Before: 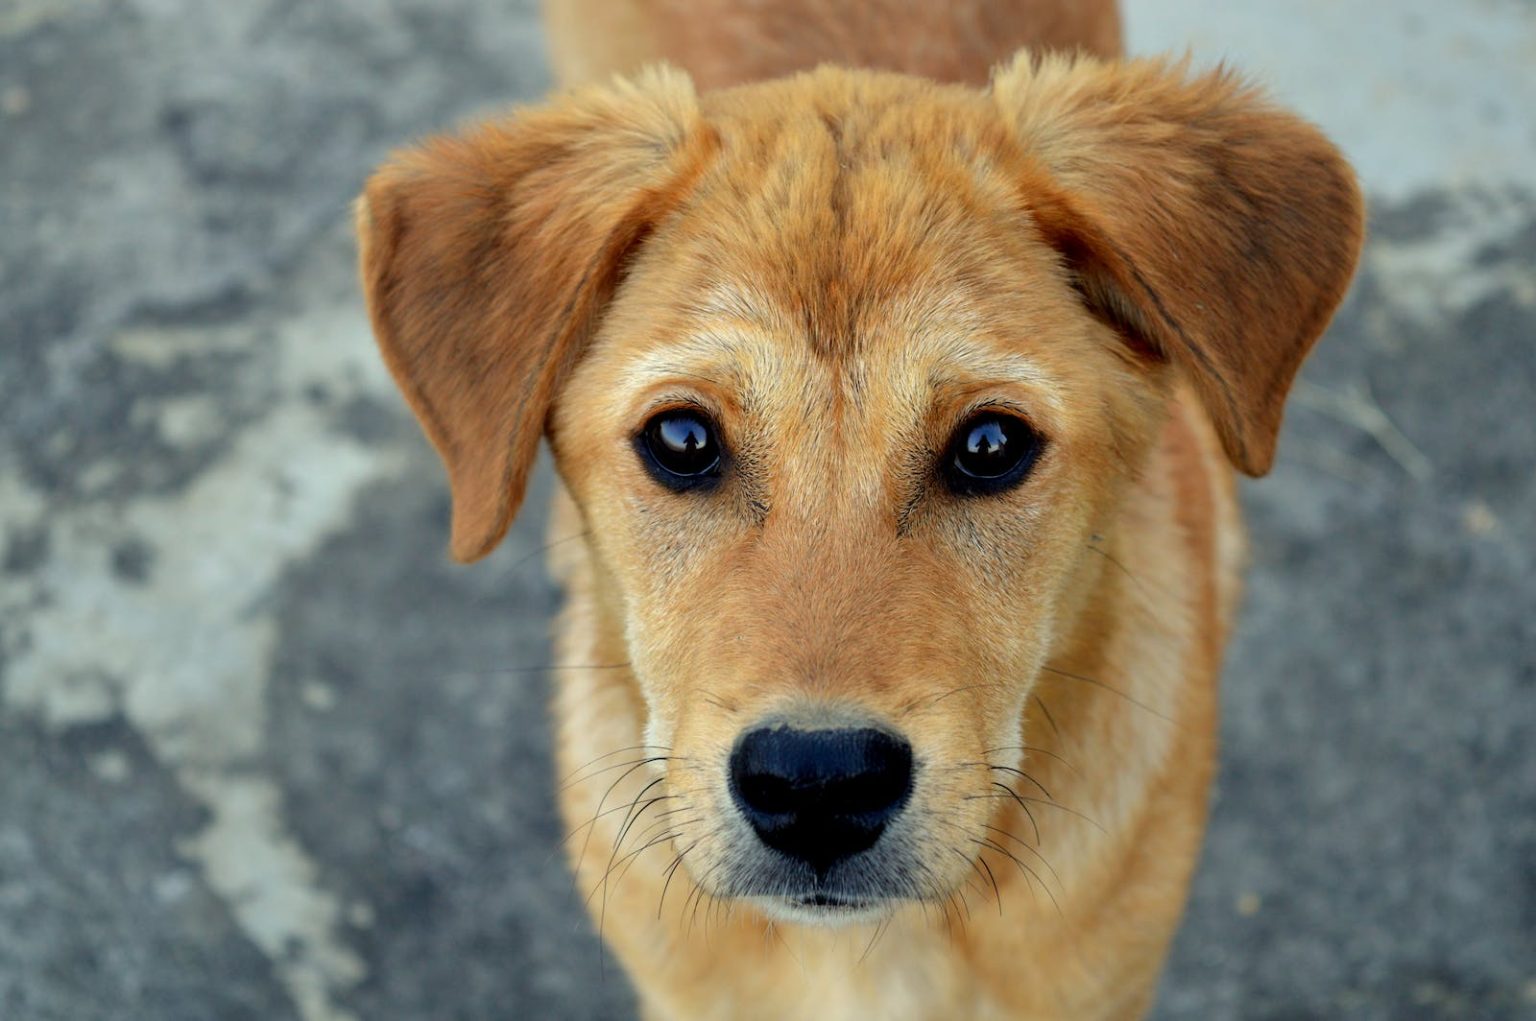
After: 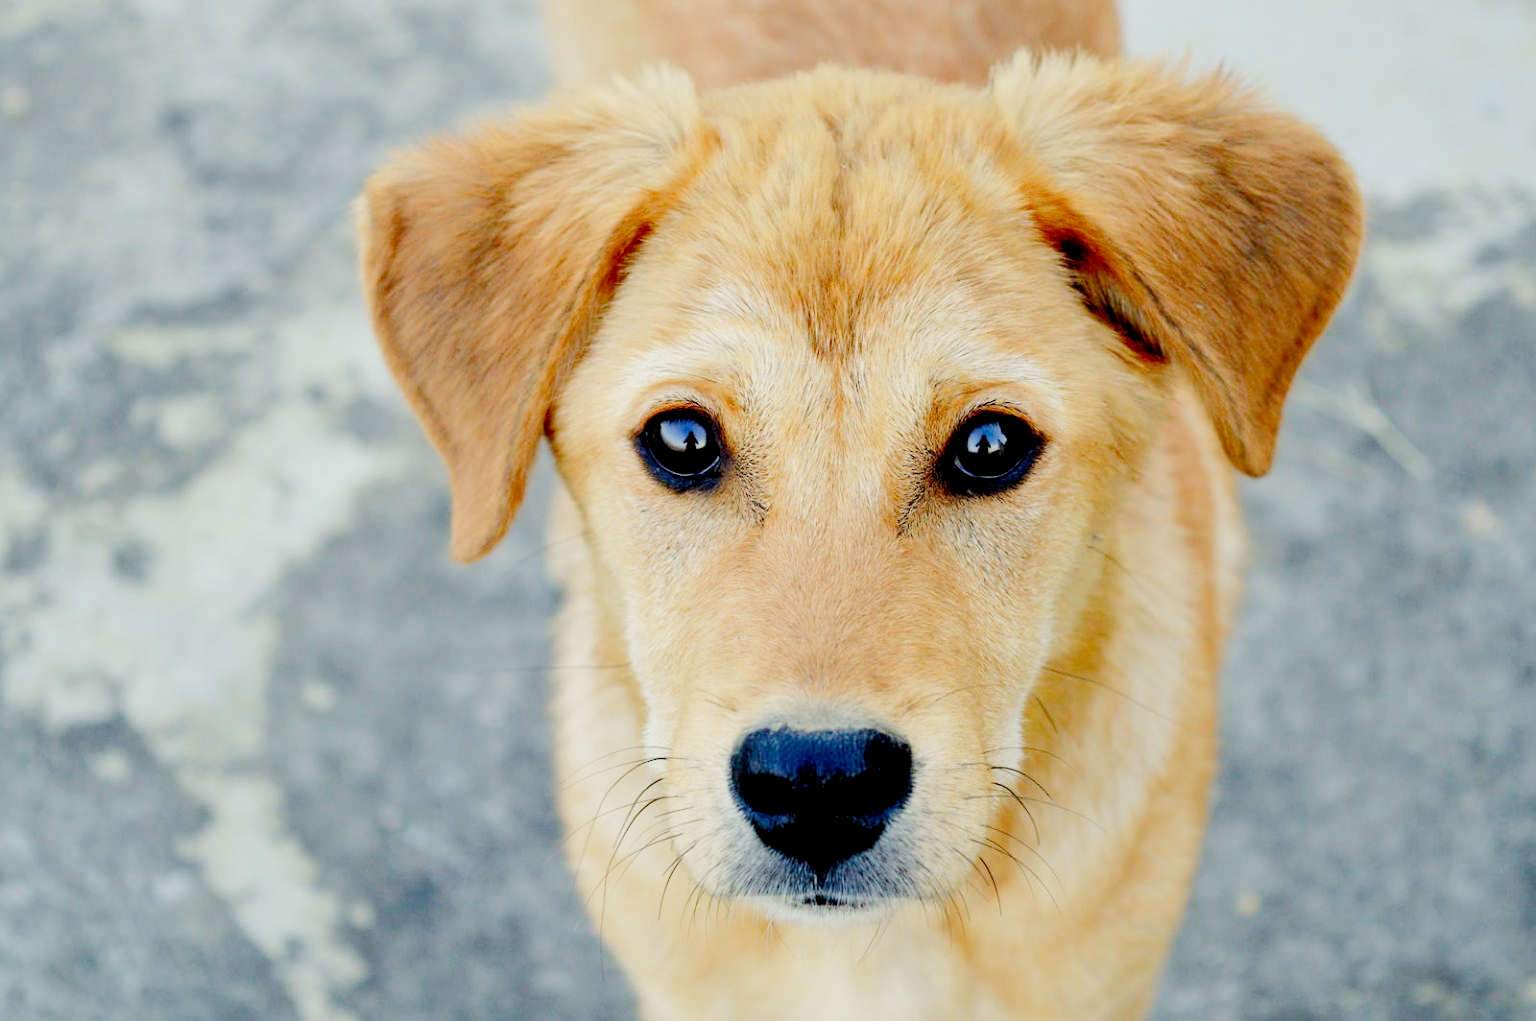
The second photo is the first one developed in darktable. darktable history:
filmic rgb: middle gray luminance 18%, black relative exposure -7.5 EV, white relative exposure 8.5 EV, threshold 6 EV, target black luminance 0%, hardness 2.23, latitude 18.37%, contrast 0.878, highlights saturation mix 5%, shadows ↔ highlights balance 10.15%, add noise in highlights 0, preserve chrominance no, color science v3 (2019), use custom middle-gray values true, iterations of high-quality reconstruction 0, contrast in highlights soft, enable highlight reconstruction true
contrast brightness saturation: saturation 0.18
exposure: black level correction 0.001, exposure 1.646 EV, compensate exposure bias true, compensate highlight preservation false
